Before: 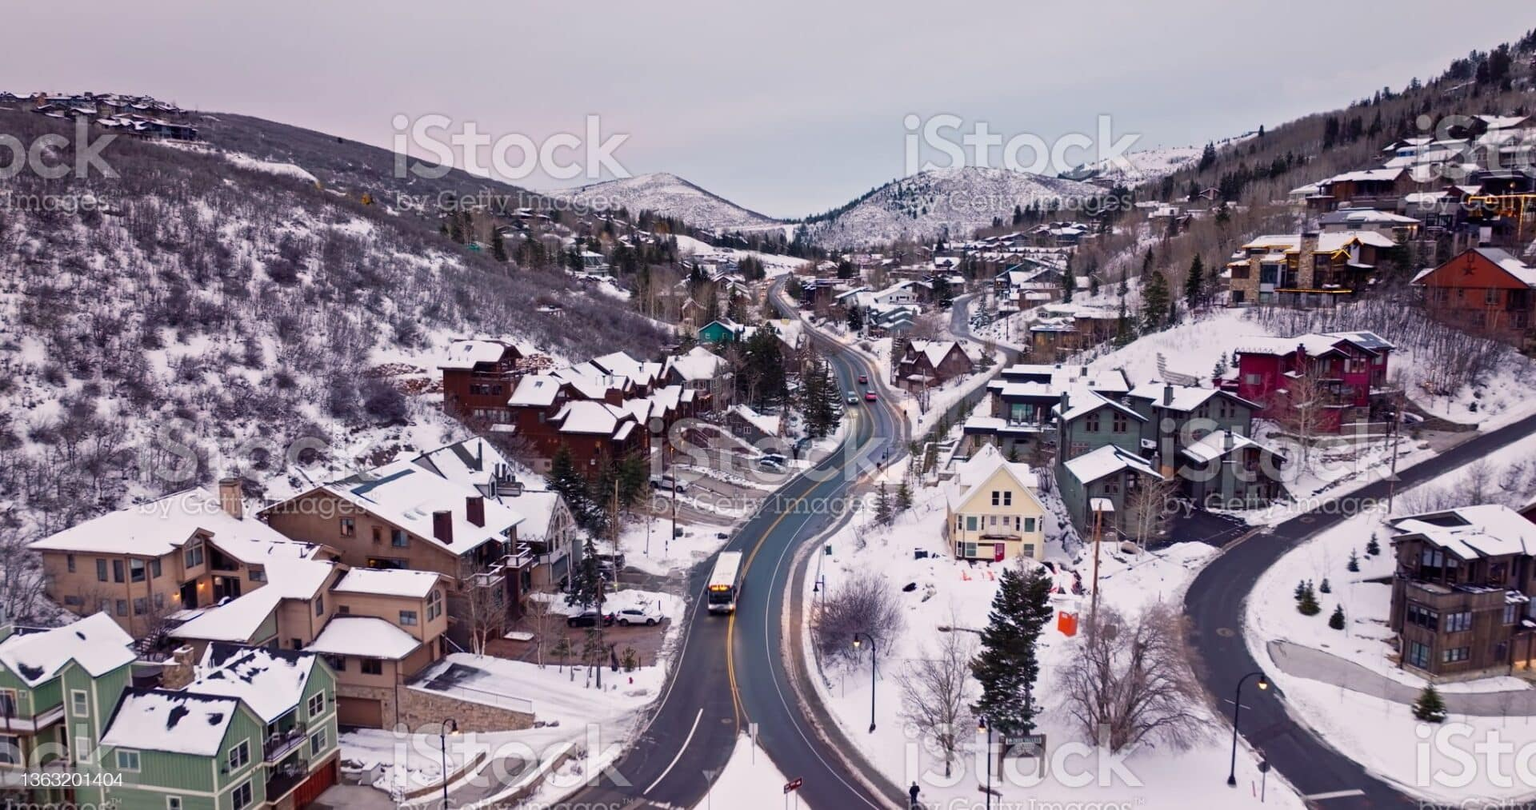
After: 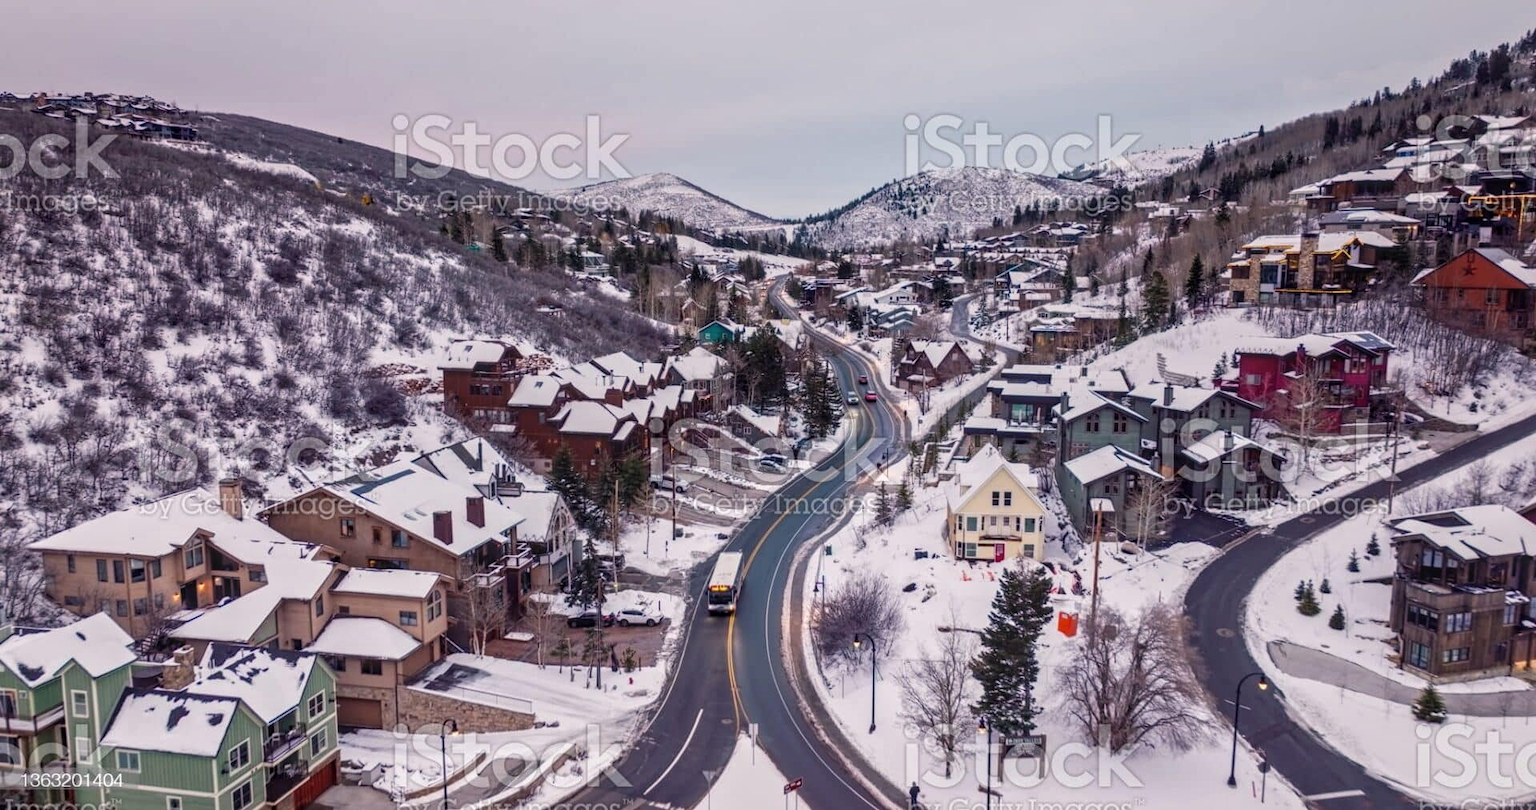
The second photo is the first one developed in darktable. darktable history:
local contrast: highlights 1%, shadows 5%, detail 133%
